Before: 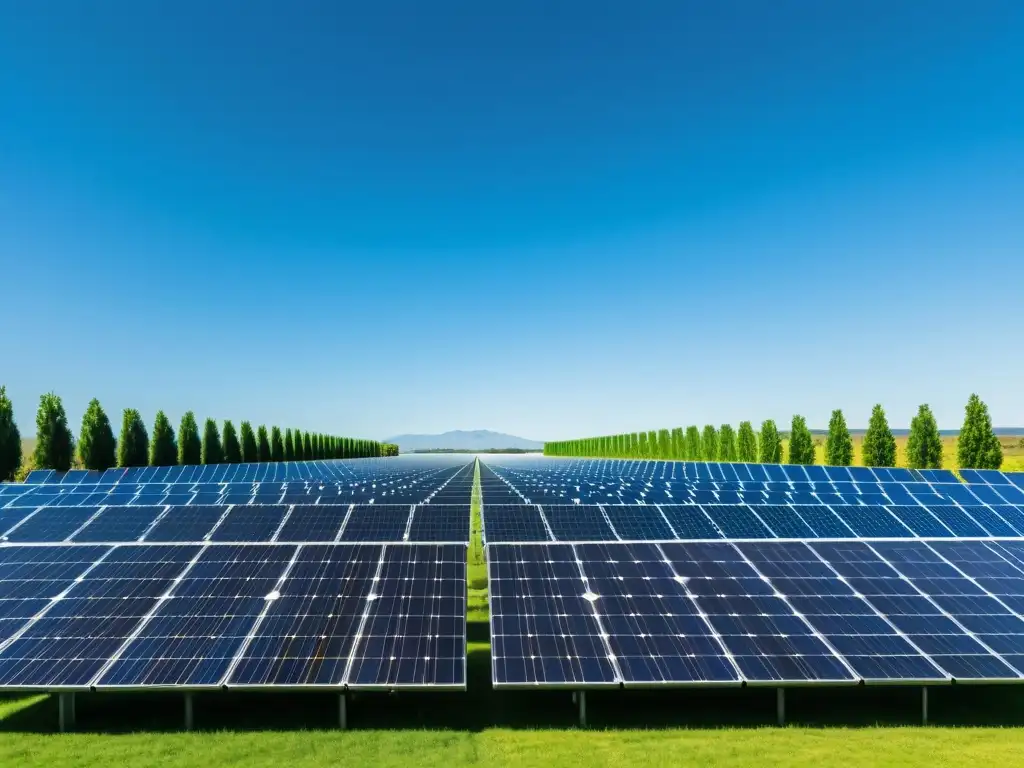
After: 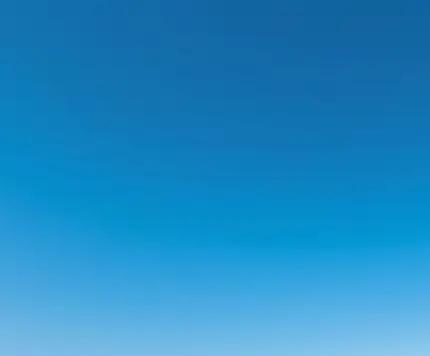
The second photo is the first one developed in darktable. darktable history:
crop and rotate: left 11.031%, top 0.108%, right 46.966%, bottom 53.415%
